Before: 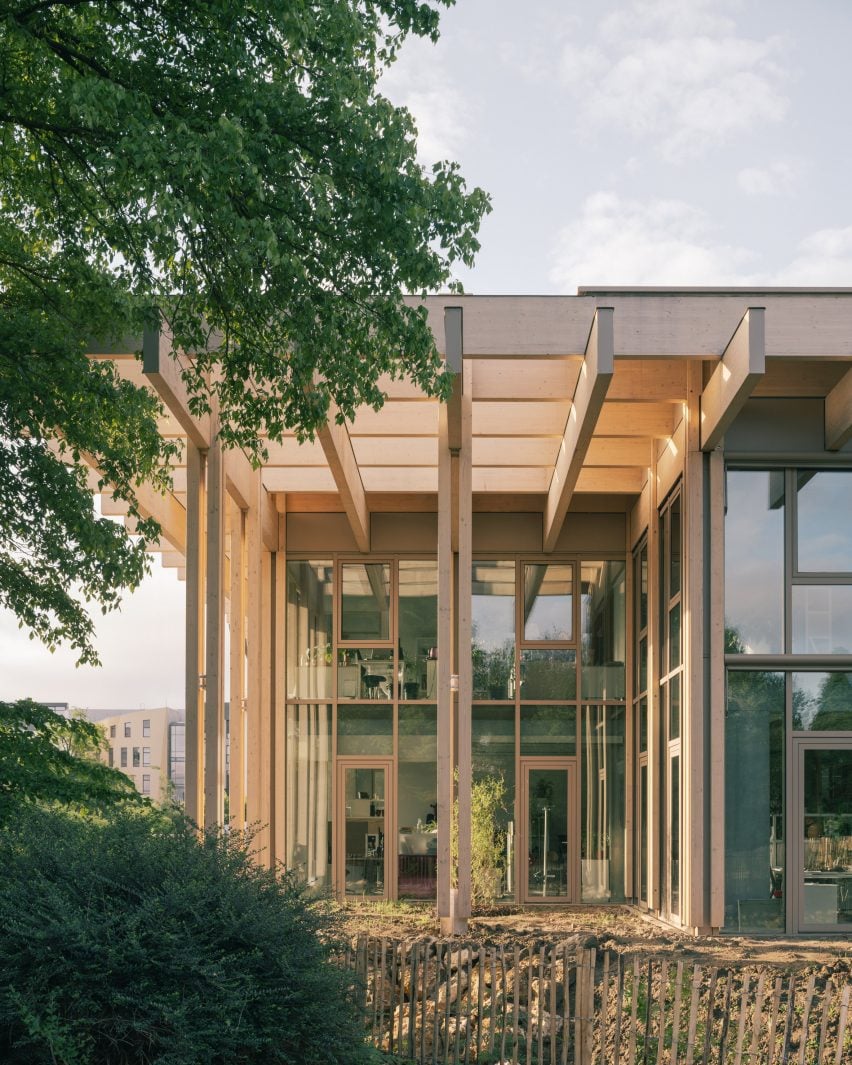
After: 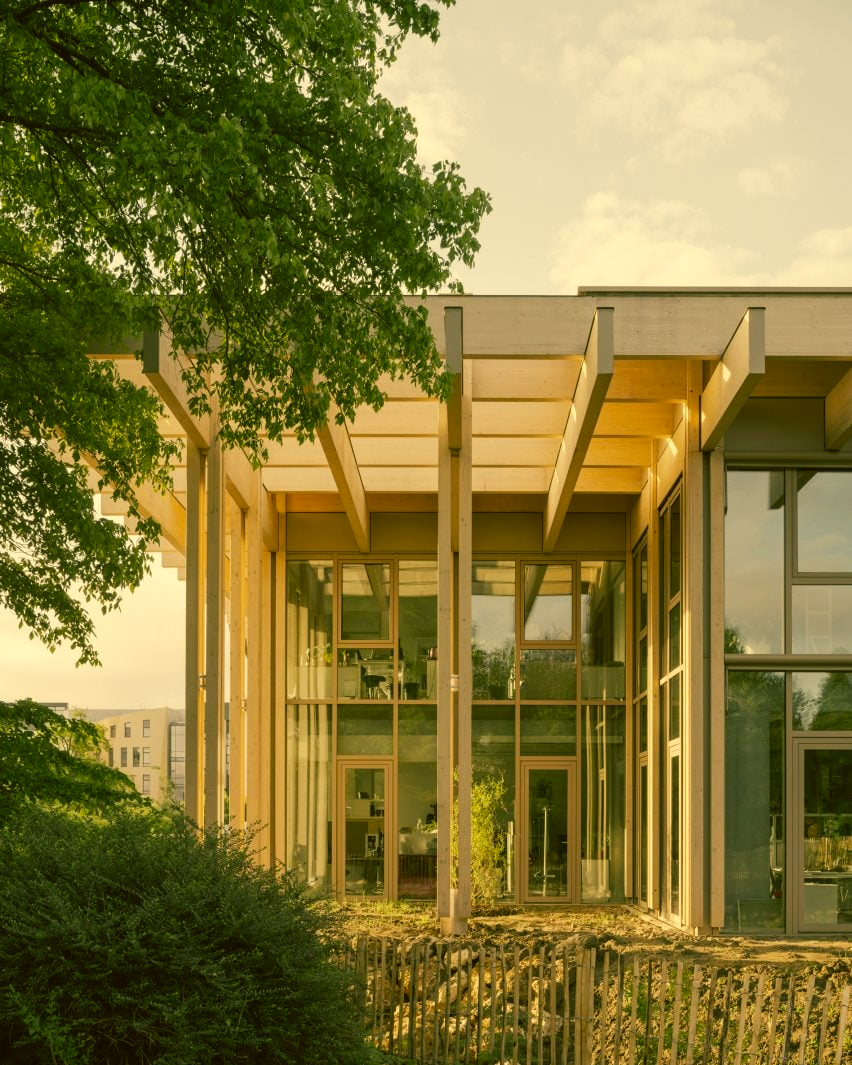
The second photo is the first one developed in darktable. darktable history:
color correction: highlights a* 0.15, highlights b* 29.49, shadows a* -0.209, shadows b* 21.64
